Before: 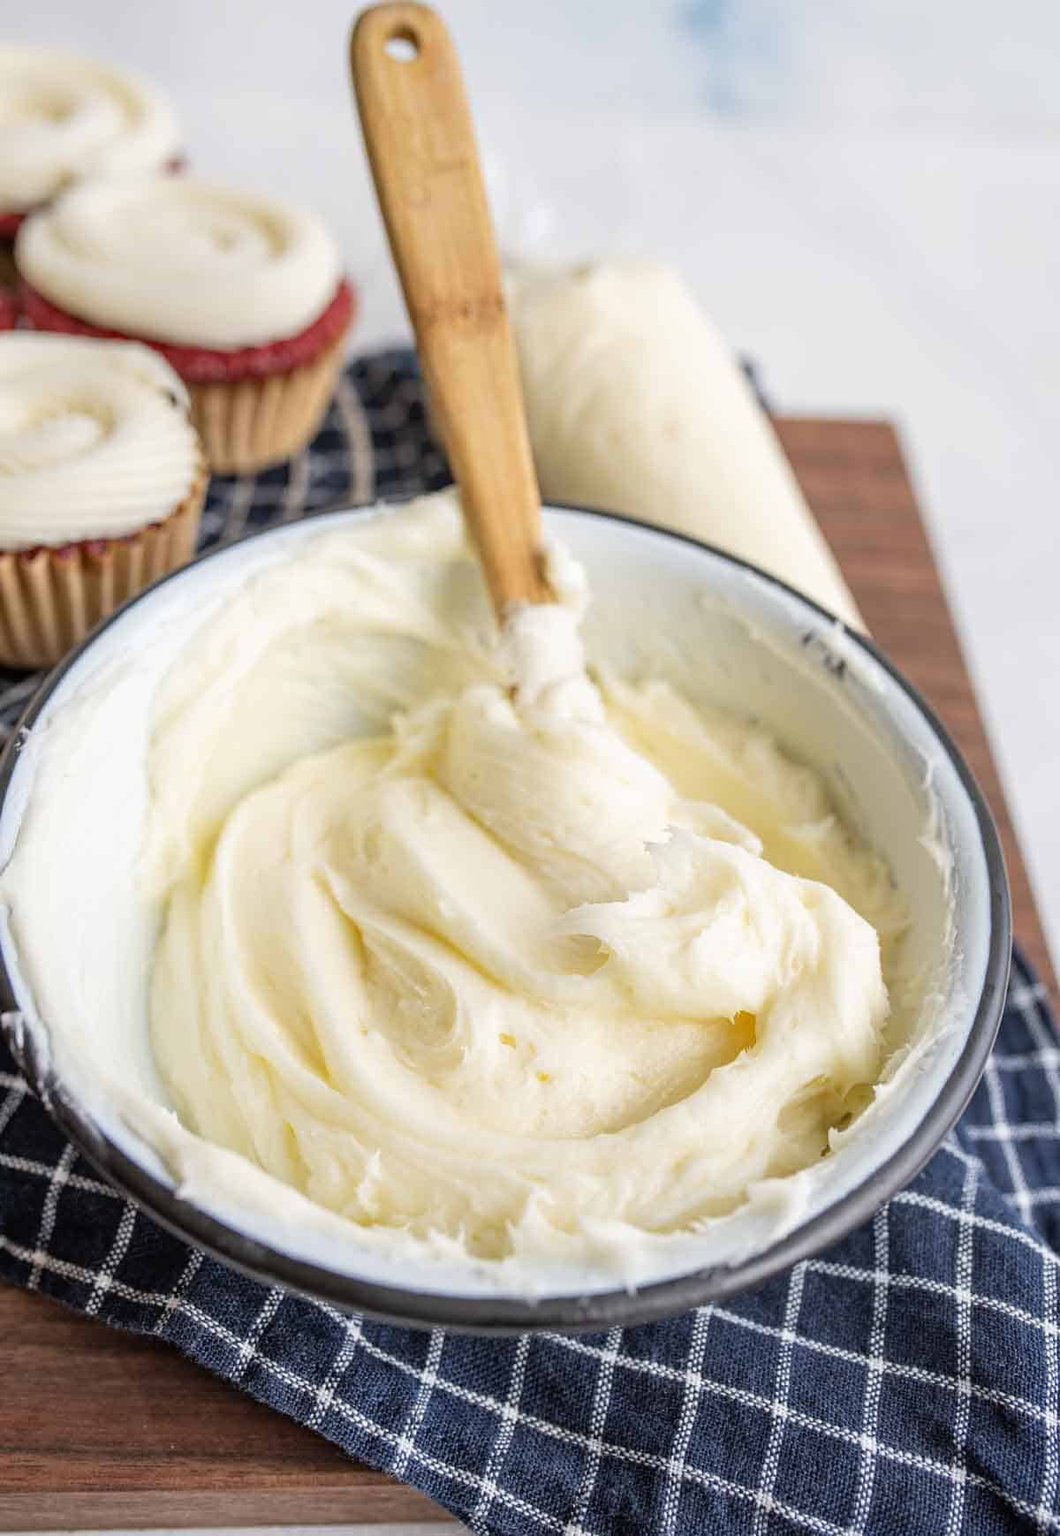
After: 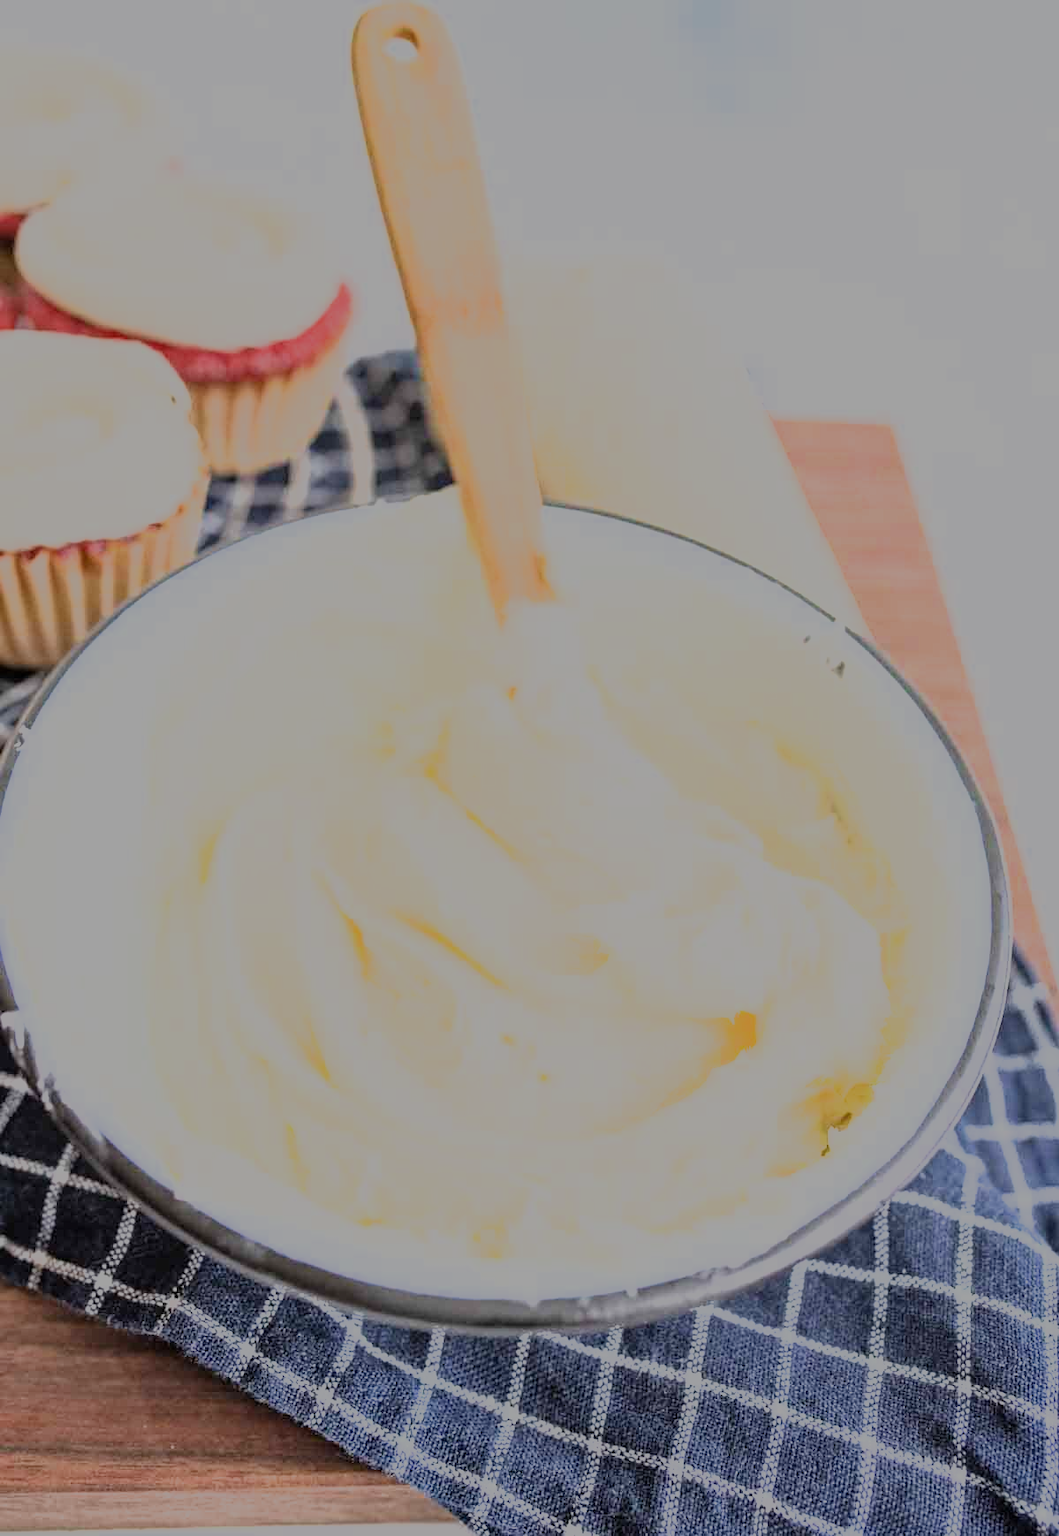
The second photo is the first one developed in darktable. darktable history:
exposure: black level correction 0, exposure 0.947 EV, compensate exposure bias true, compensate highlight preservation false
filmic rgb: black relative exposure -13 EV, white relative exposure 4.01 EV, target white luminance 85.016%, hardness 6.28, latitude 41.94%, contrast 0.866, shadows ↔ highlights balance 9.21%
